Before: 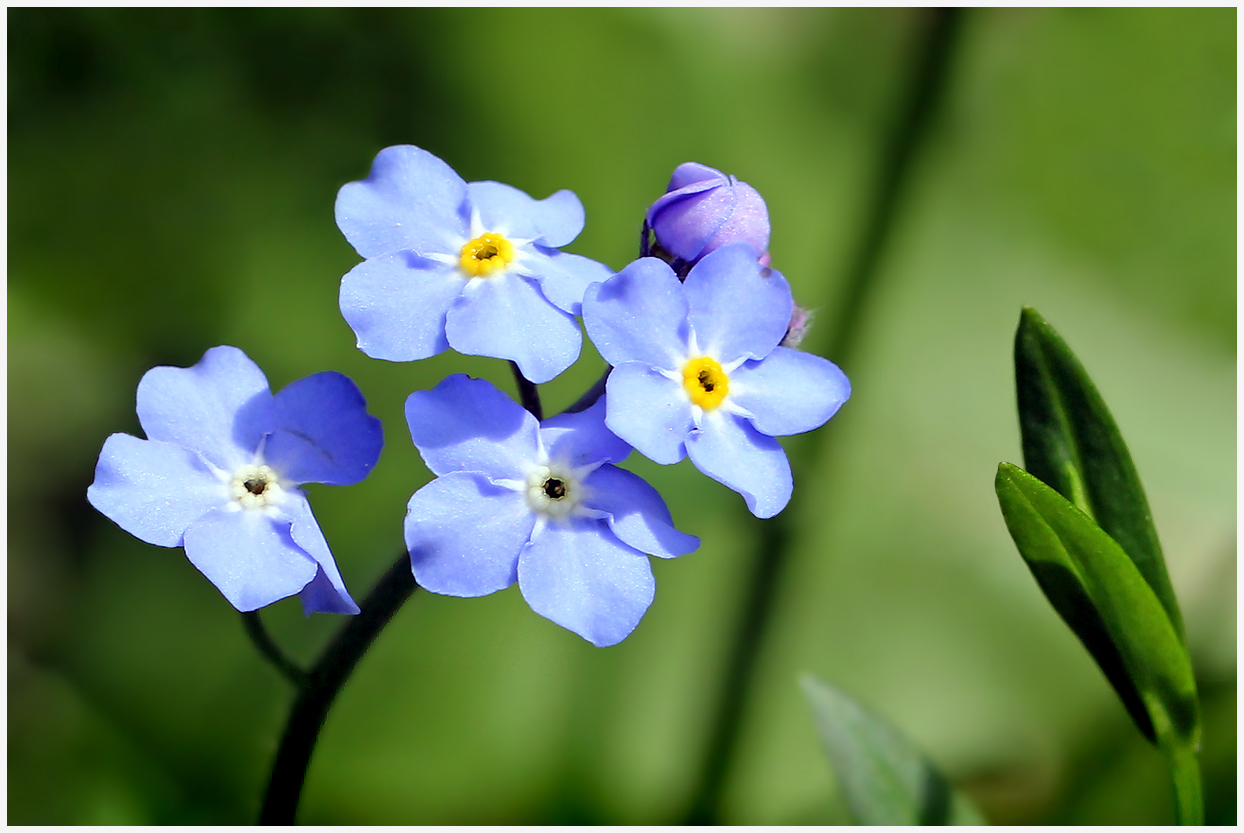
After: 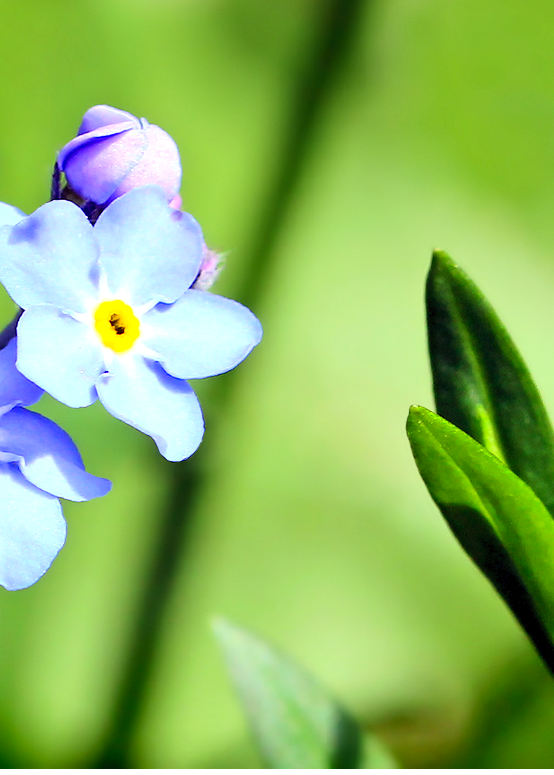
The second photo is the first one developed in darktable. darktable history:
exposure: exposure 0.609 EV, compensate exposure bias true, compensate highlight preservation false
contrast brightness saturation: contrast 0.196, brightness 0.16, saturation 0.223
crop: left 47.358%, top 6.889%, right 8.053%
